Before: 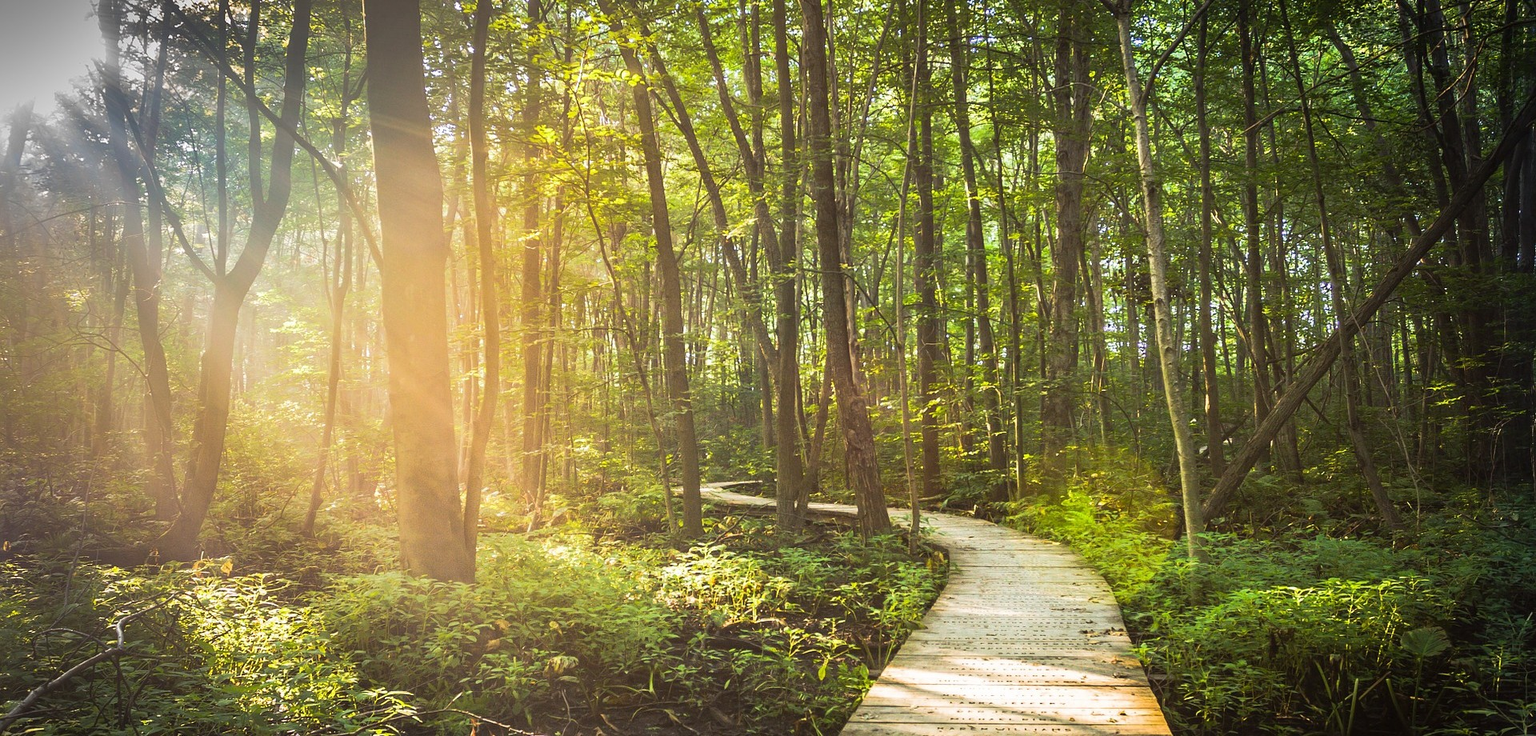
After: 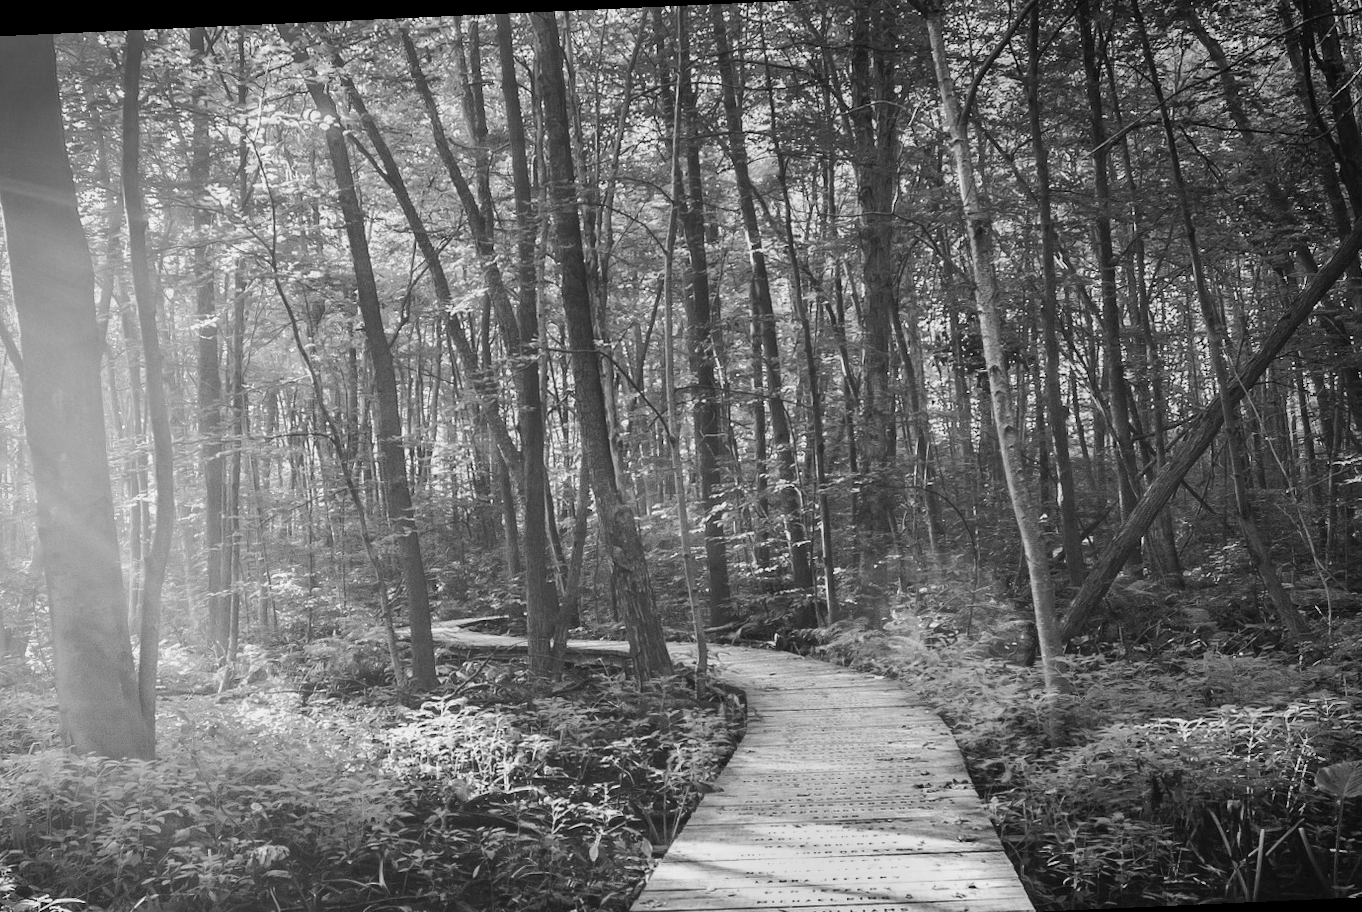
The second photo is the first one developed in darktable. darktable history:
shadows and highlights: shadows 60, soften with gaussian
base curve: curves: ch0 [(0, 0) (0.262, 0.32) (0.722, 0.705) (1, 1)]
tone equalizer: -8 EV -0.417 EV, -7 EV -0.389 EV, -6 EV -0.333 EV, -5 EV -0.222 EV, -3 EV 0.222 EV, -2 EV 0.333 EV, -1 EV 0.389 EV, +0 EV 0.417 EV, edges refinement/feathering 500, mask exposure compensation -1.57 EV, preserve details no
crop and rotate: left 24.034%, top 2.838%, right 6.406%, bottom 6.299%
color balance: contrast fulcrum 17.78%
rotate and perspective: rotation -2.56°, automatic cropping off
monochrome: a 79.32, b 81.83, size 1.1
